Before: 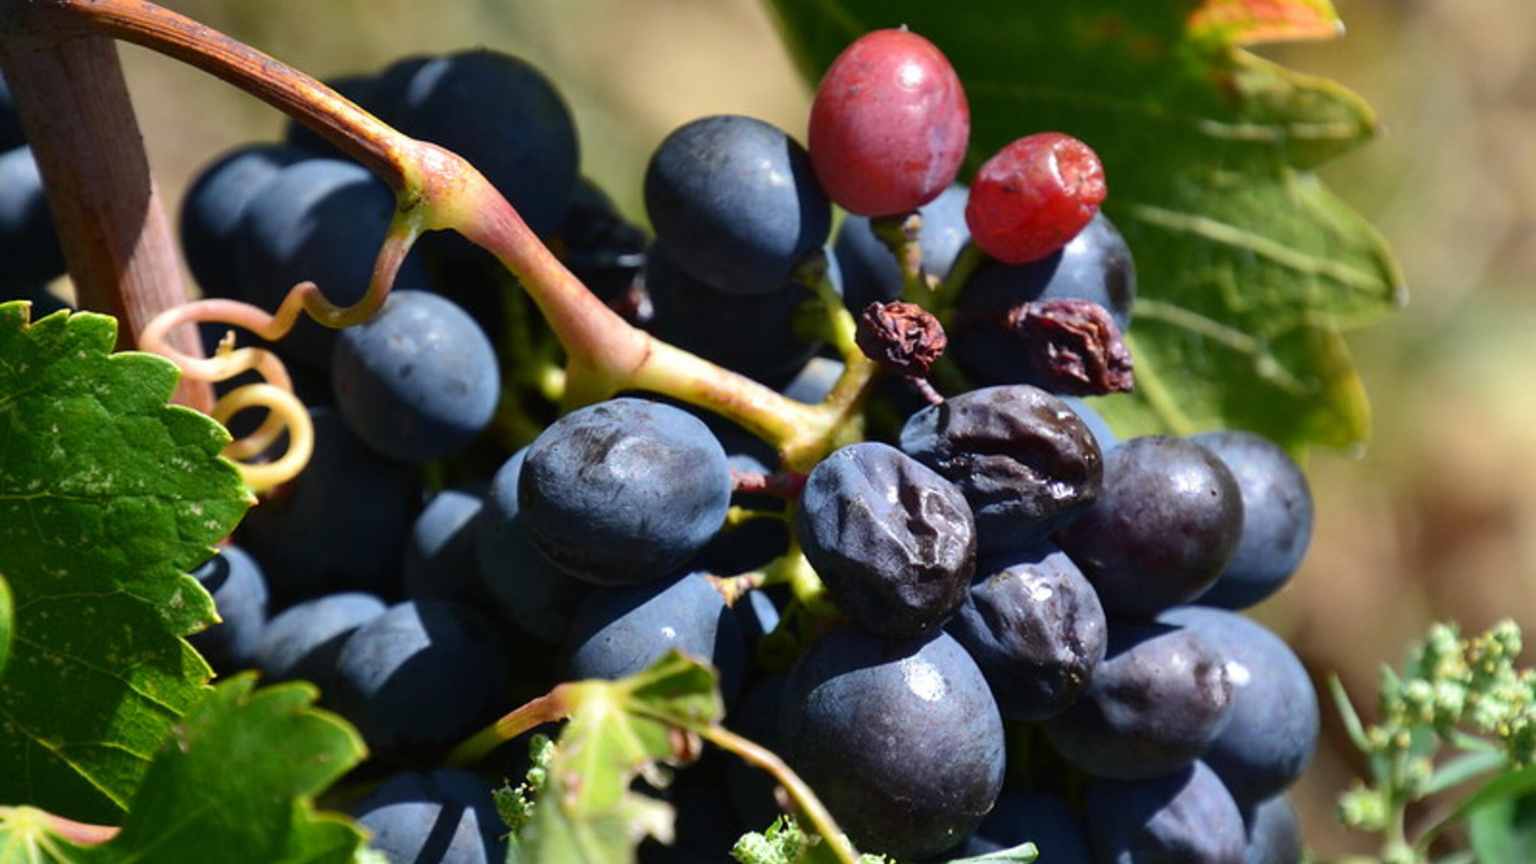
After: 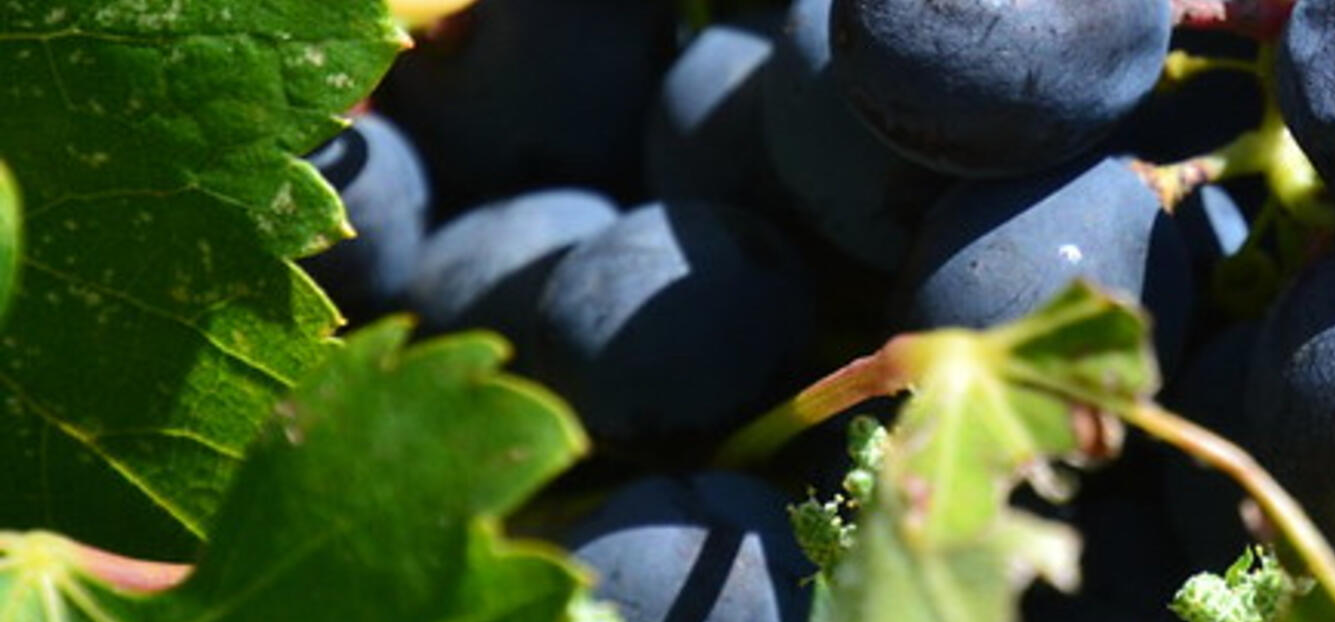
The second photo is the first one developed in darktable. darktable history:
crop and rotate: top 54.948%, right 45.703%, bottom 0.108%
